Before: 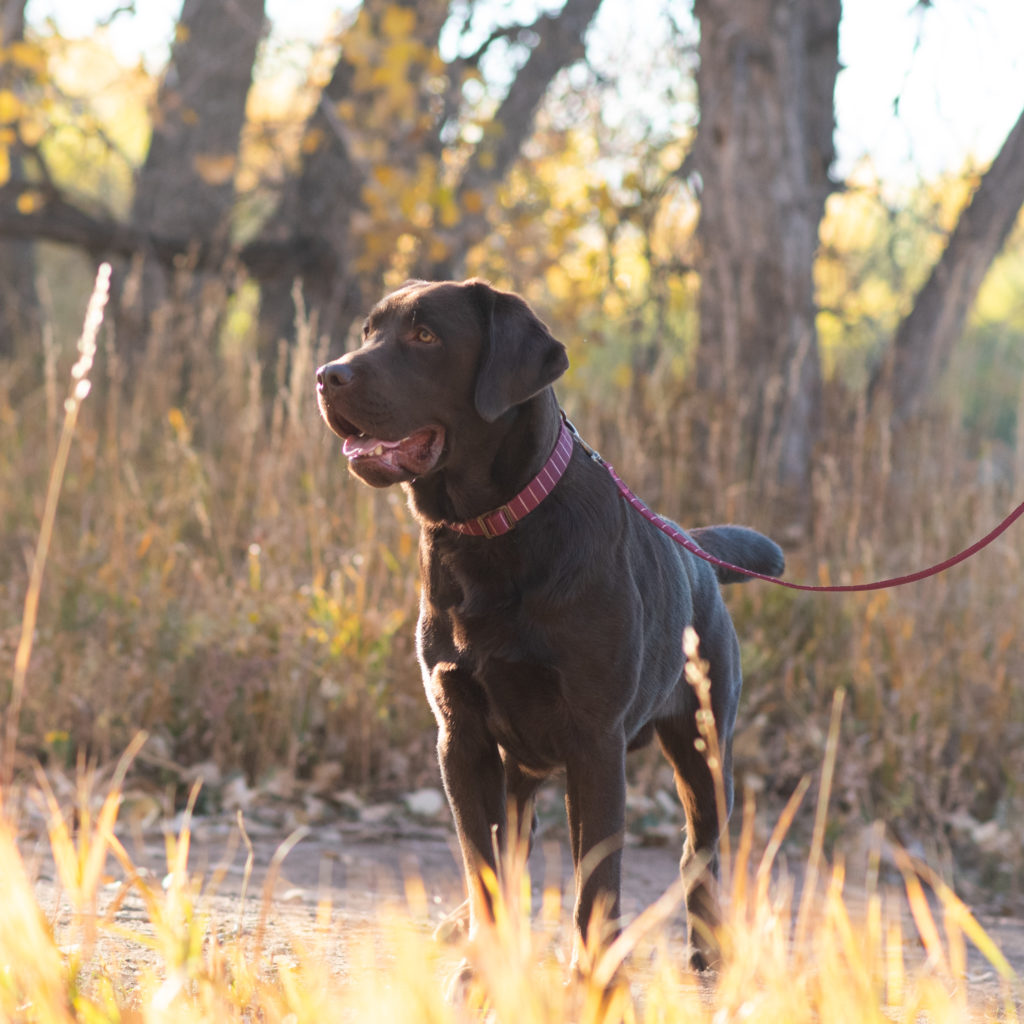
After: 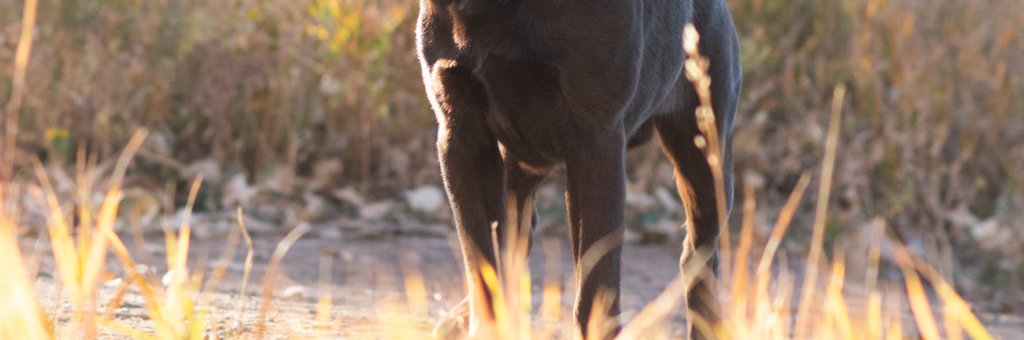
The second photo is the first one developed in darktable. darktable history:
crop and rotate: top 58.937%, bottom 7.829%
